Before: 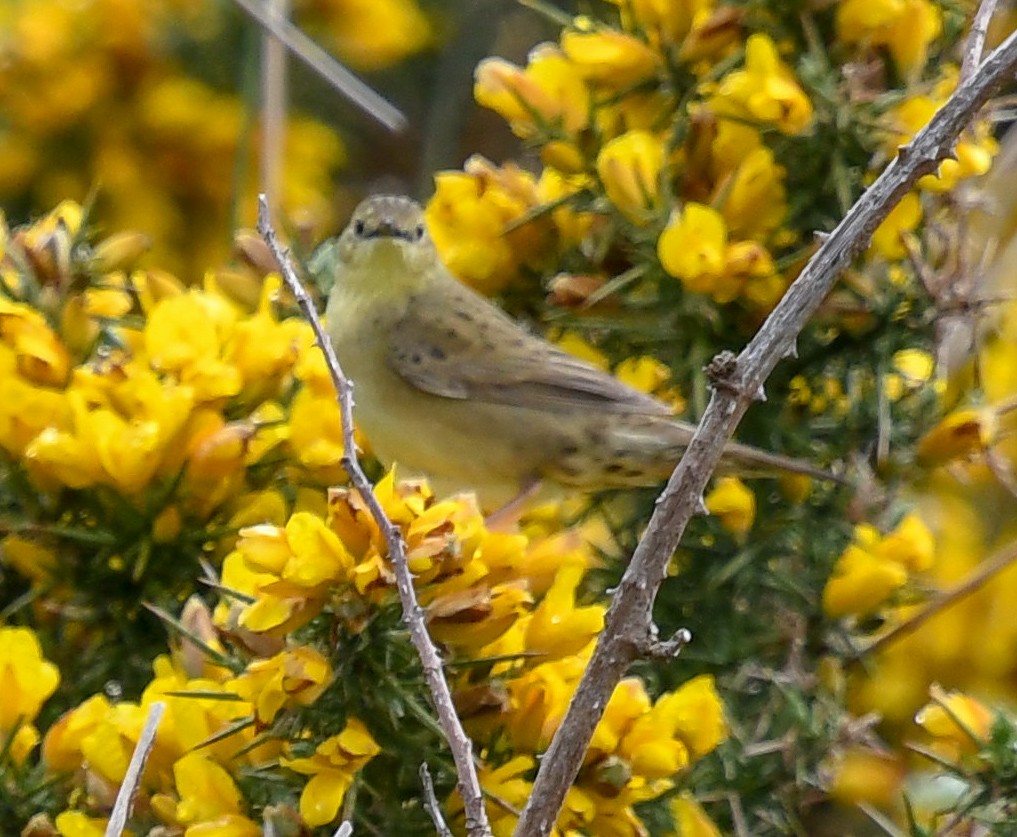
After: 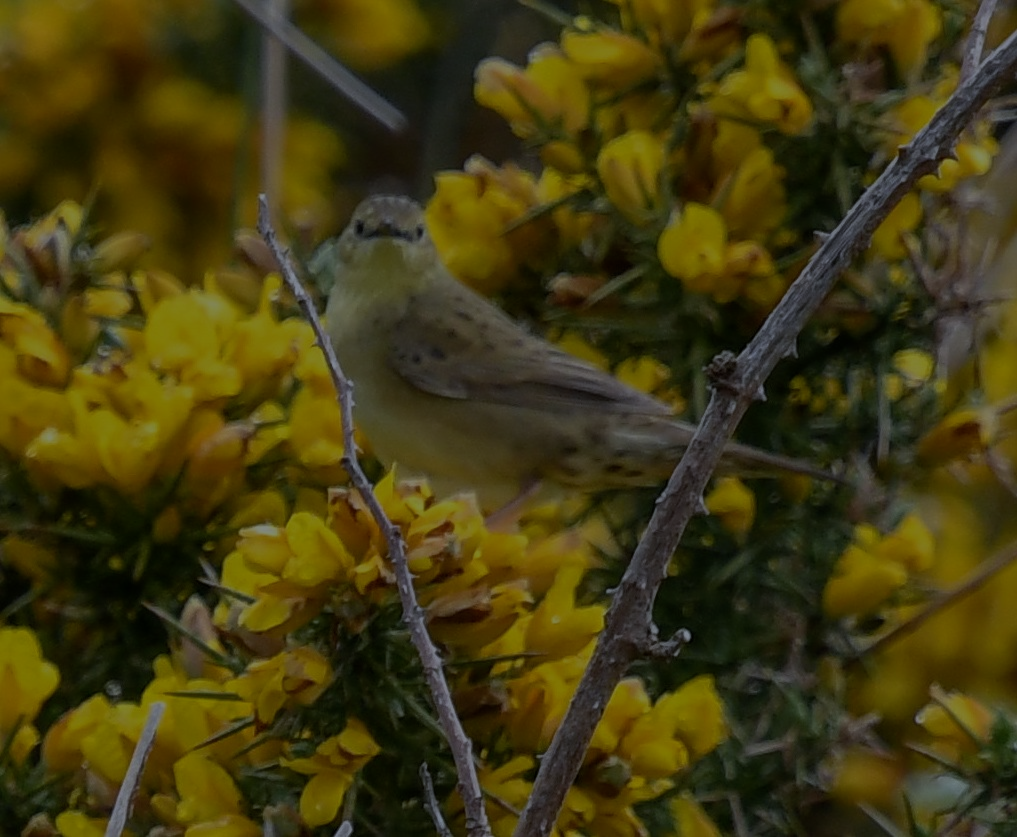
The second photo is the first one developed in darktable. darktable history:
exposure: exposure -2.002 EV, compensate highlight preservation false
white balance: red 0.954, blue 1.079
